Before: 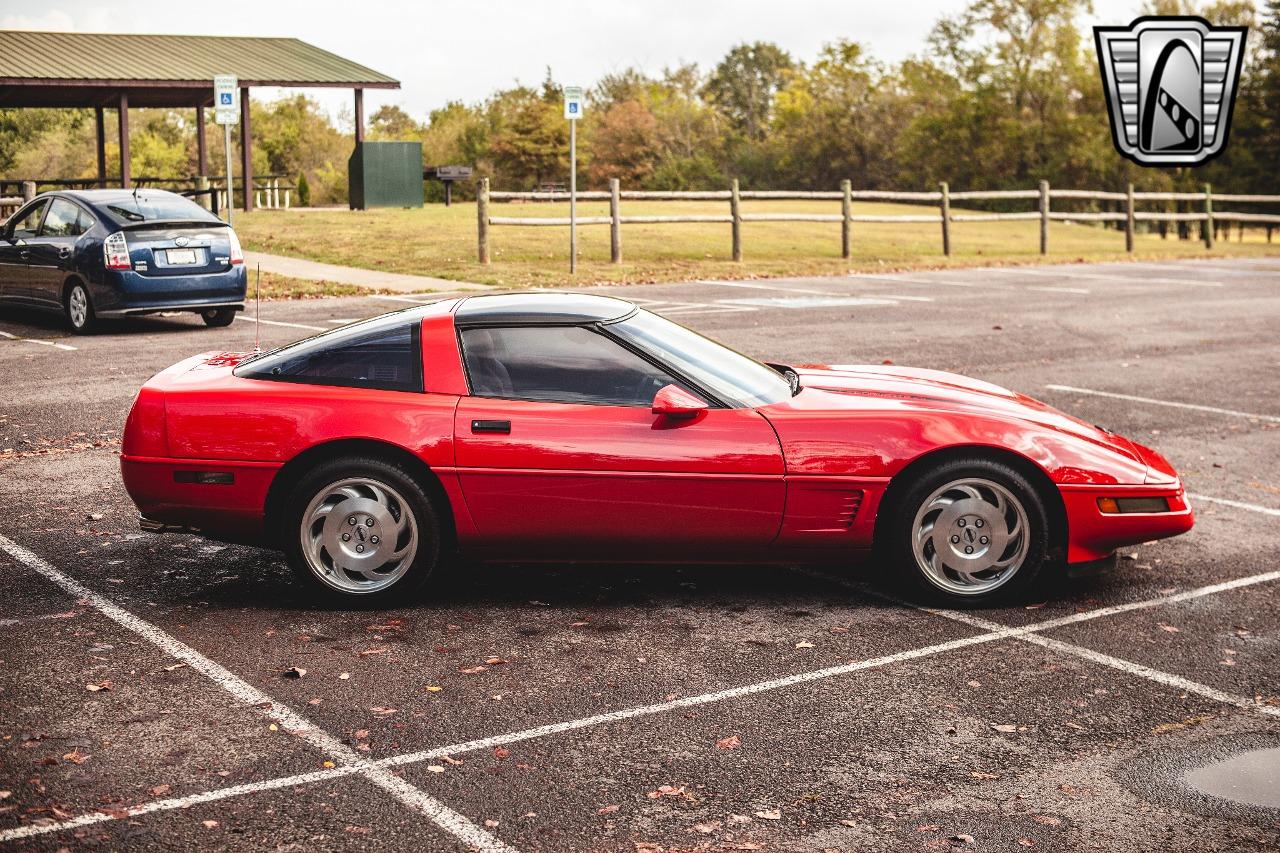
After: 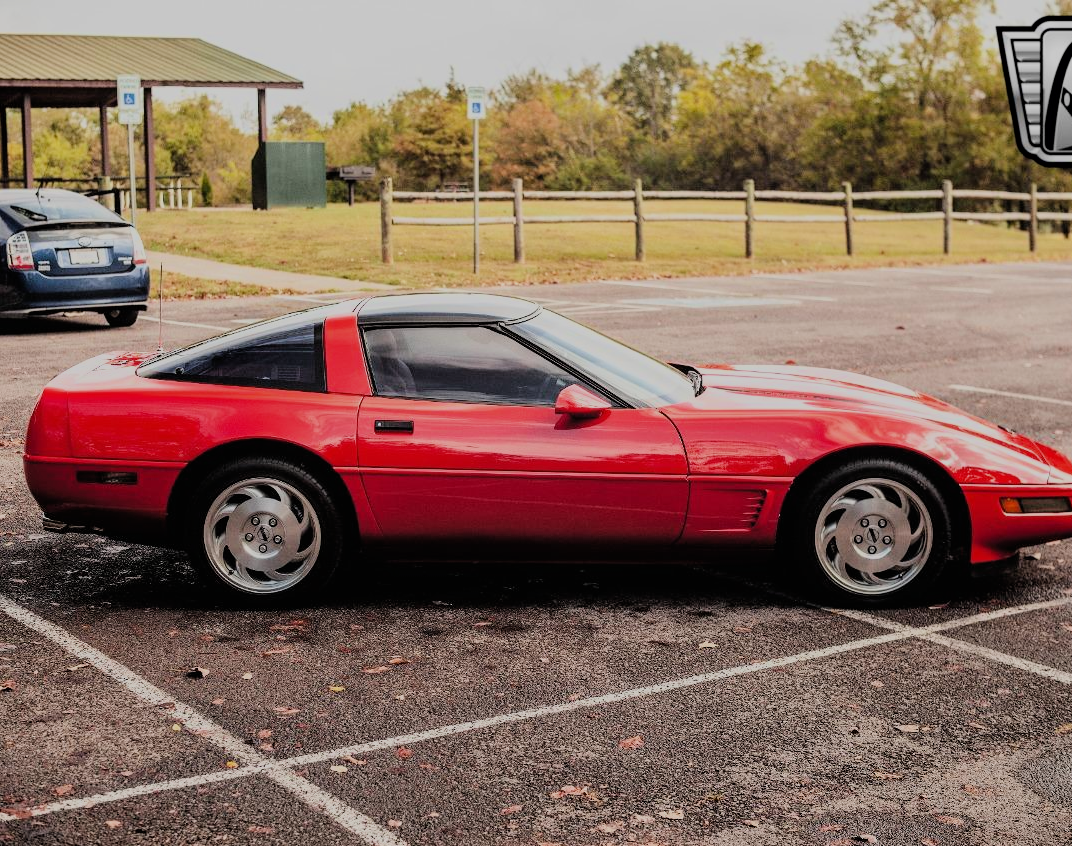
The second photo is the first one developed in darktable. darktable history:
crop: left 7.598%, right 7.873%
white balance: emerald 1
filmic rgb: black relative exposure -6.15 EV, white relative exposure 6.96 EV, hardness 2.23, color science v6 (2022)
